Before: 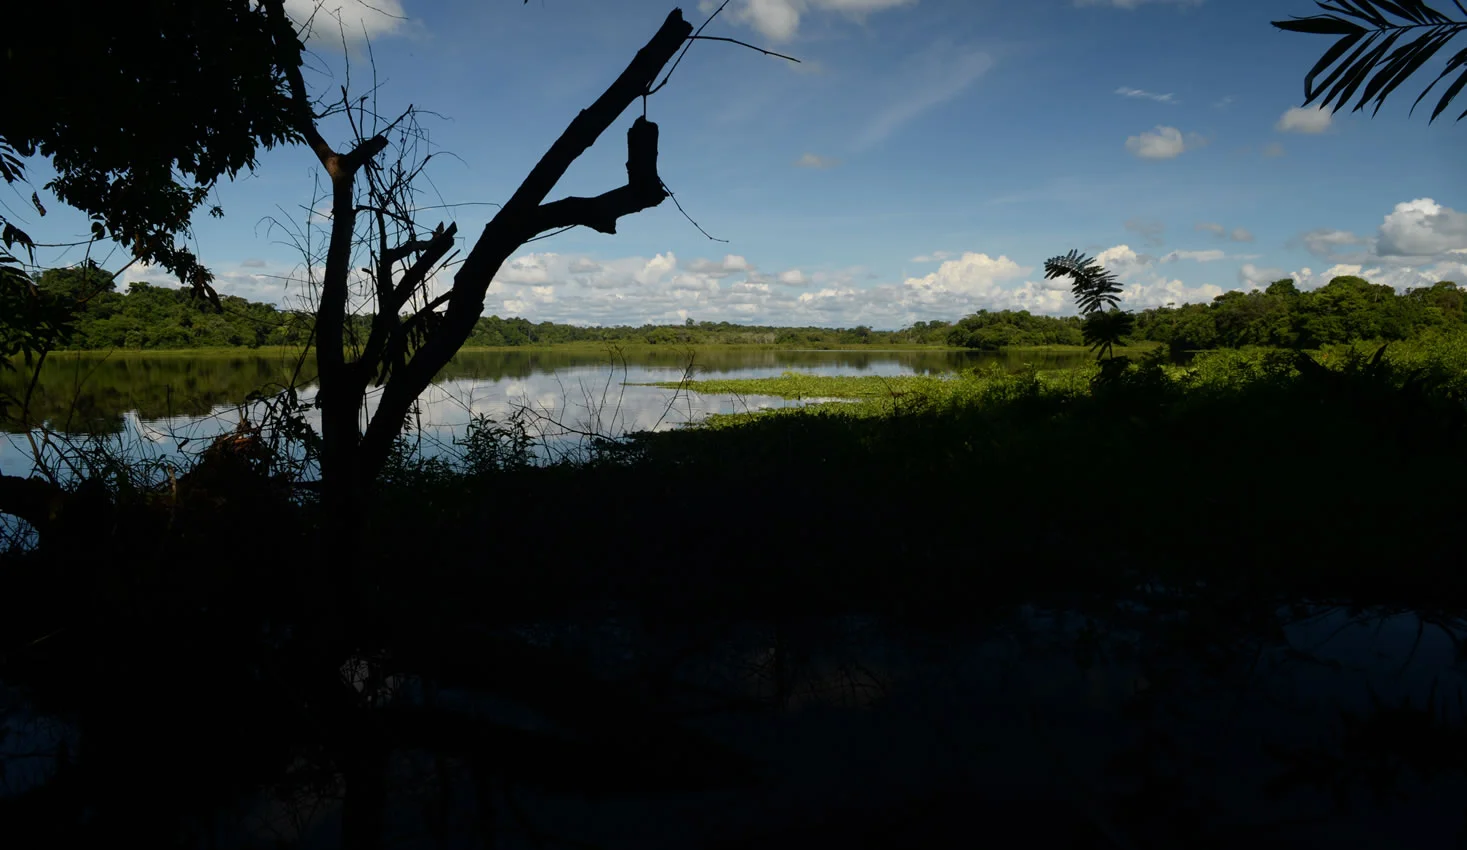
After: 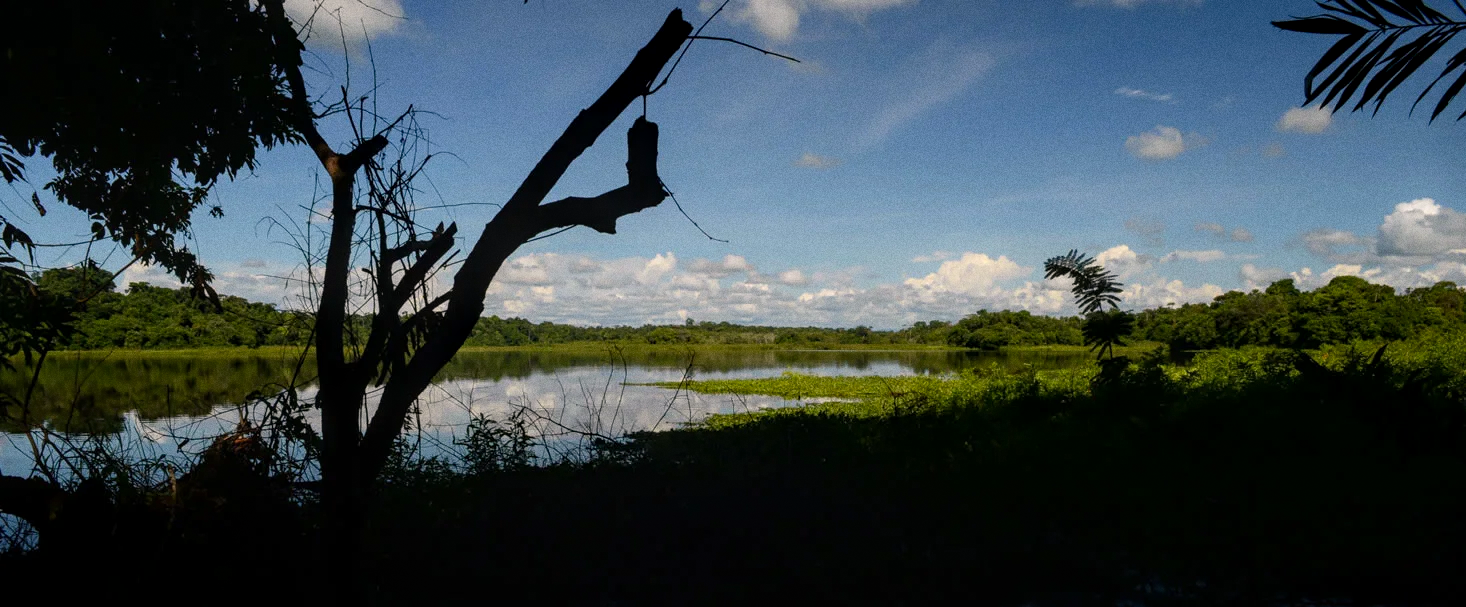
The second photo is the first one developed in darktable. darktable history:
grain: coarseness 22.88 ISO
color correction: highlights a* 3.22, highlights b* 1.93, saturation 1.19
bloom: size 5%, threshold 95%, strength 15%
local contrast: on, module defaults
crop: bottom 28.576%
